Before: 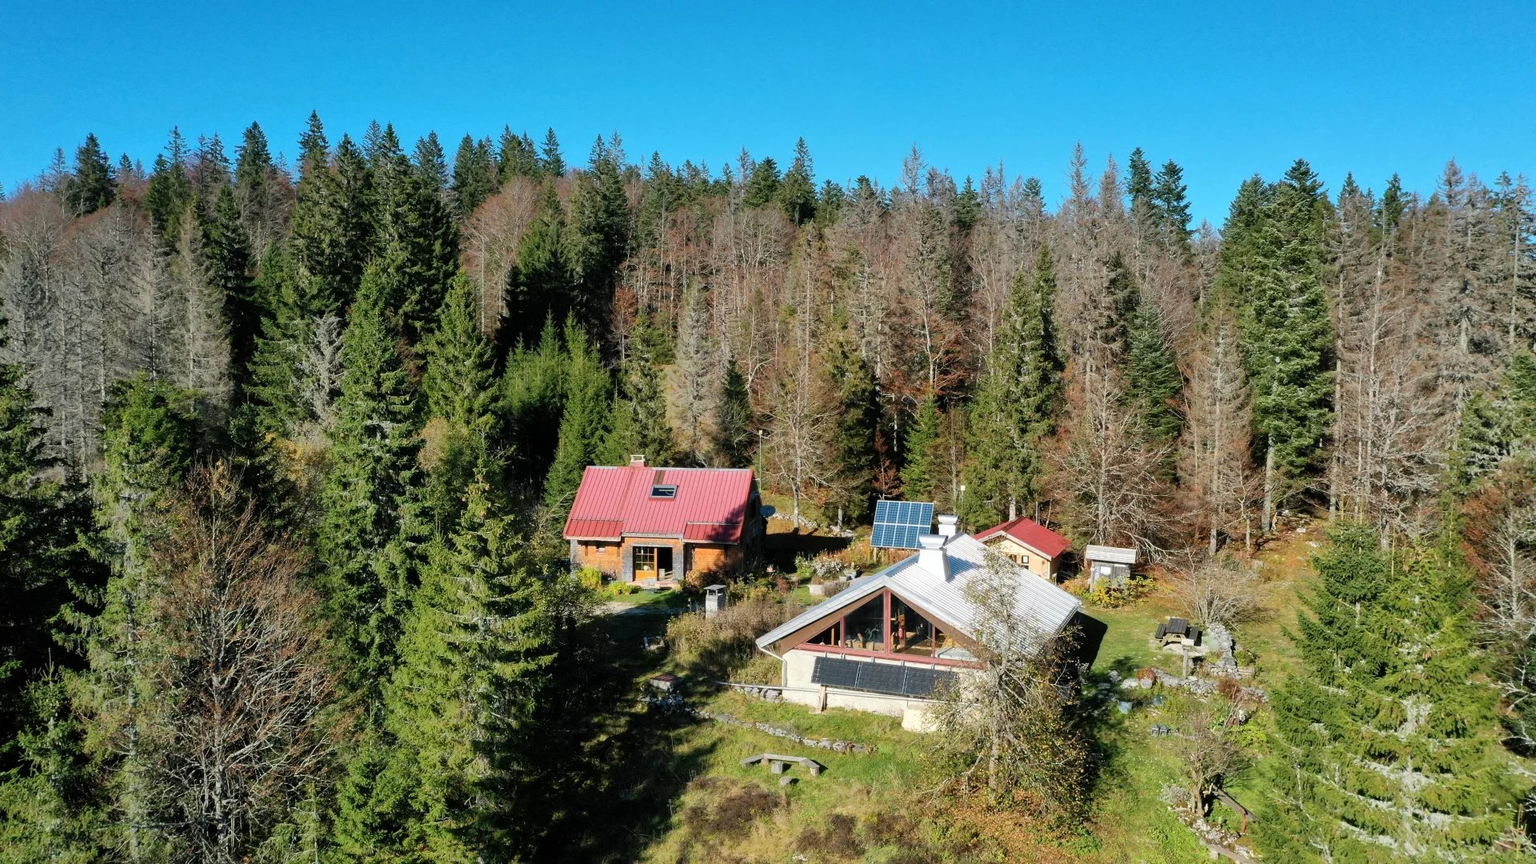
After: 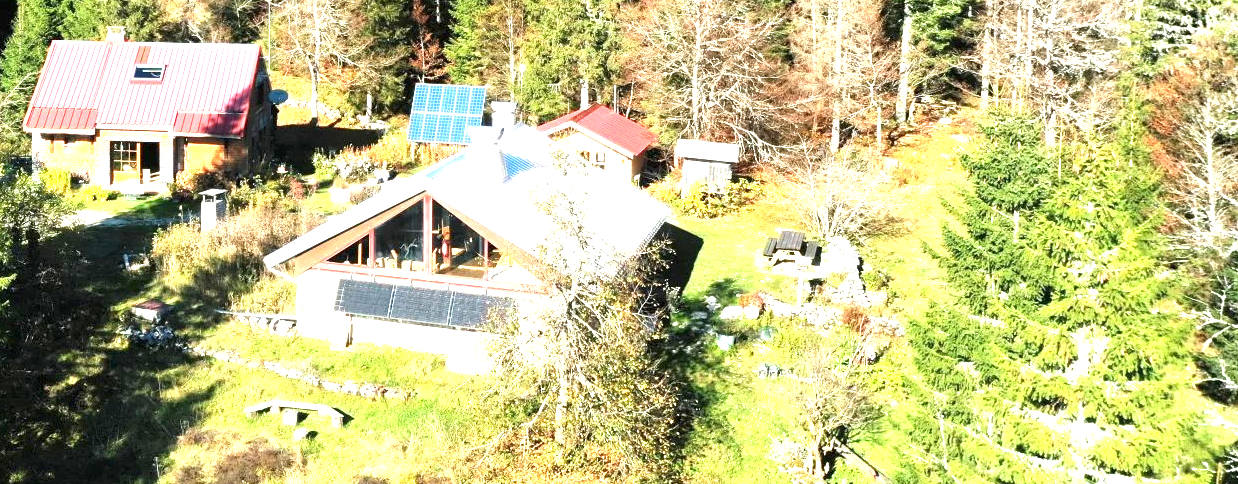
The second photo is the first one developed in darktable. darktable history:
crop and rotate: left 35.509%, top 50.238%, bottom 4.934%
exposure: black level correction 0, exposure 1.975 EV, compensate exposure bias true, compensate highlight preservation false
